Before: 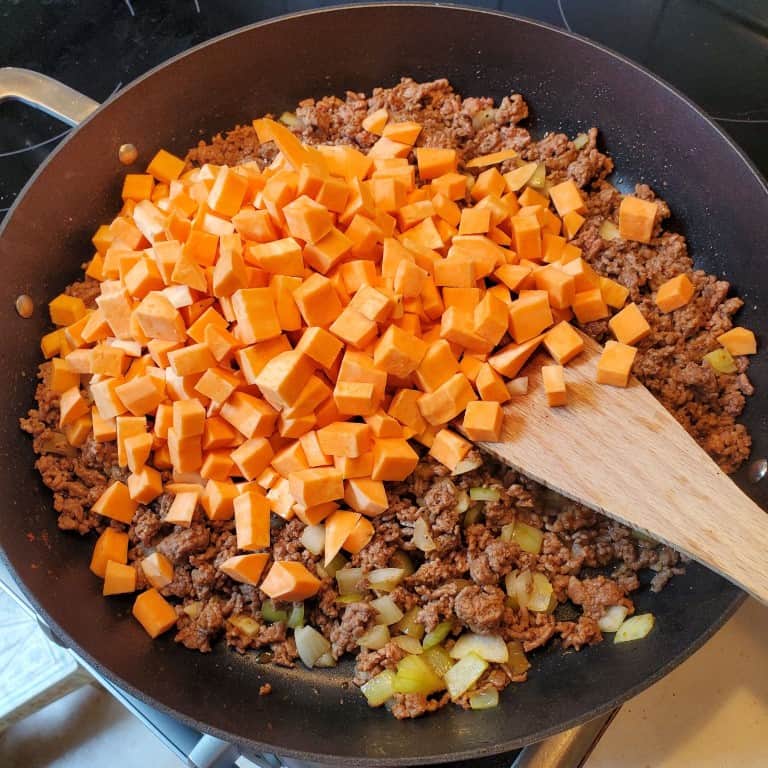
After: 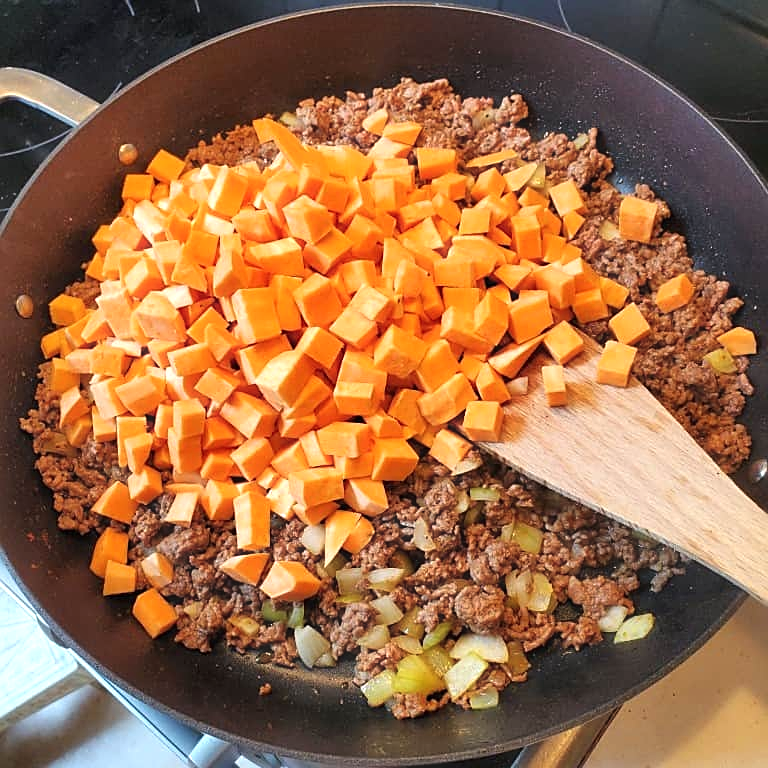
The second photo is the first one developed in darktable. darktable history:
exposure: exposure 0.372 EV, compensate highlight preservation false
haze removal: strength -0.099, compatibility mode true, adaptive false
sharpen: on, module defaults
